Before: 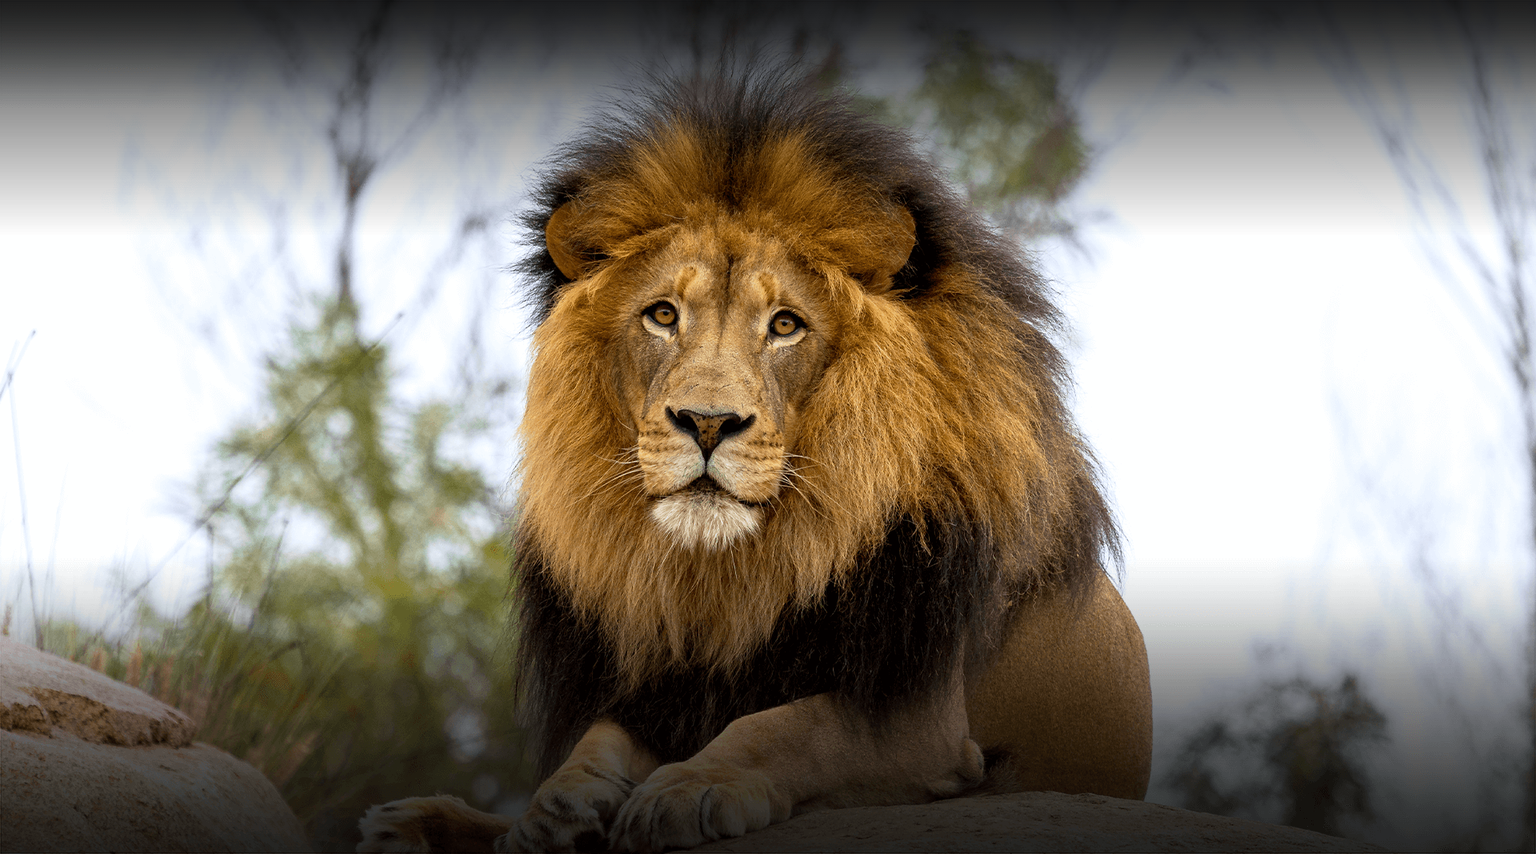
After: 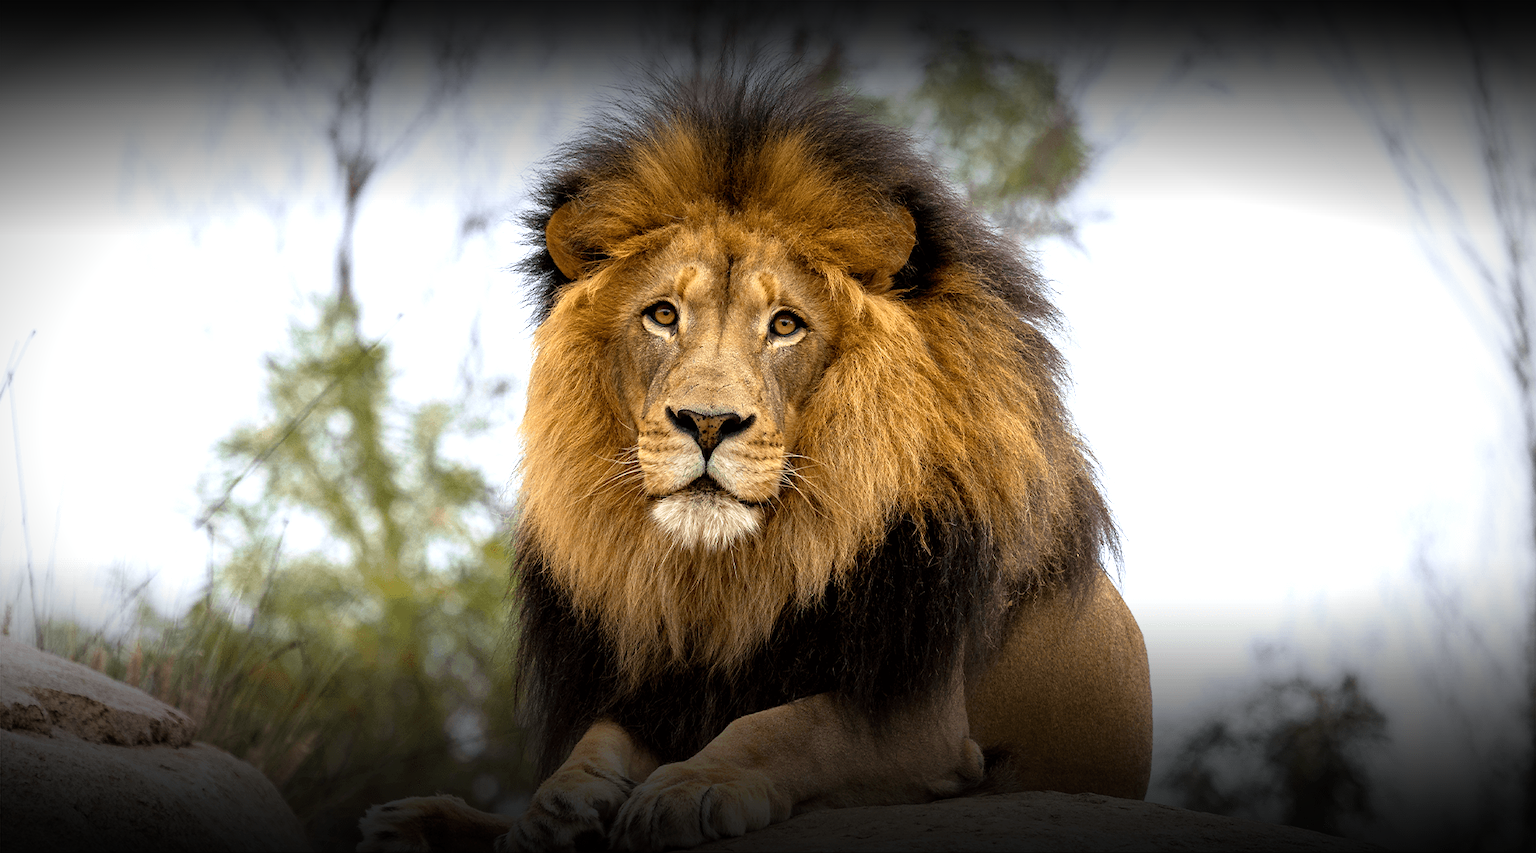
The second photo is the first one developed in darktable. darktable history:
vignetting: brightness -0.814, automatic ratio true
tone equalizer: -8 EV -0.43 EV, -7 EV -0.359 EV, -6 EV -0.369 EV, -5 EV -0.241 EV, -3 EV 0.228 EV, -2 EV 0.329 EV, -1 EV 0.365 EV, +0 EV 0.399 EV
